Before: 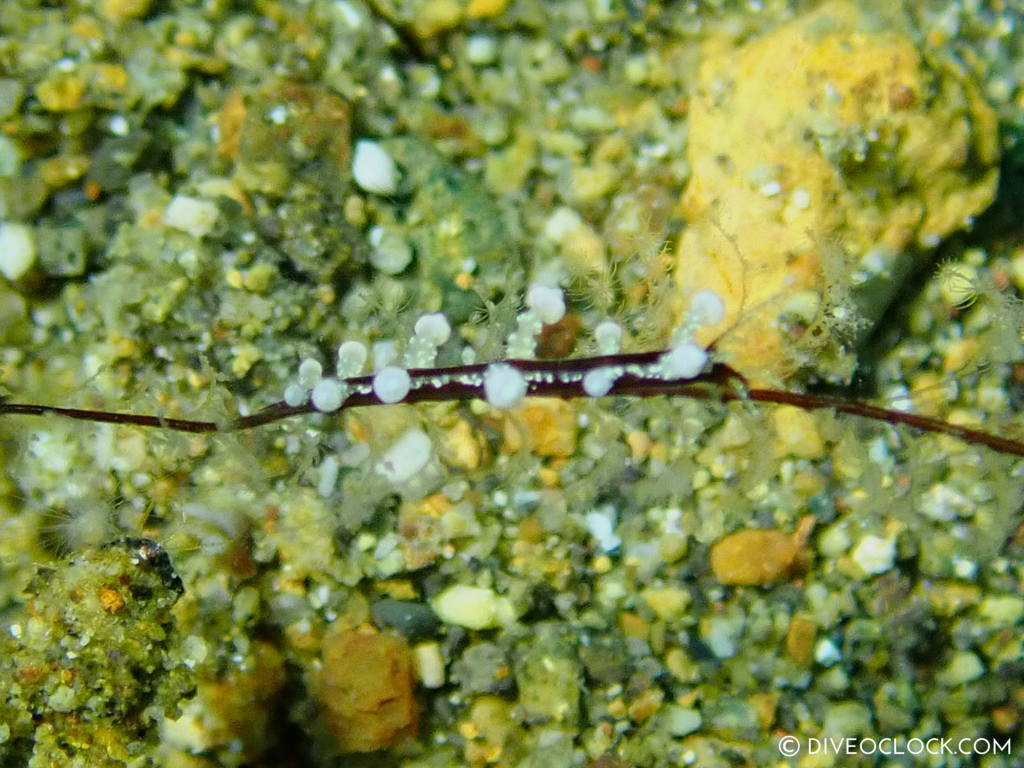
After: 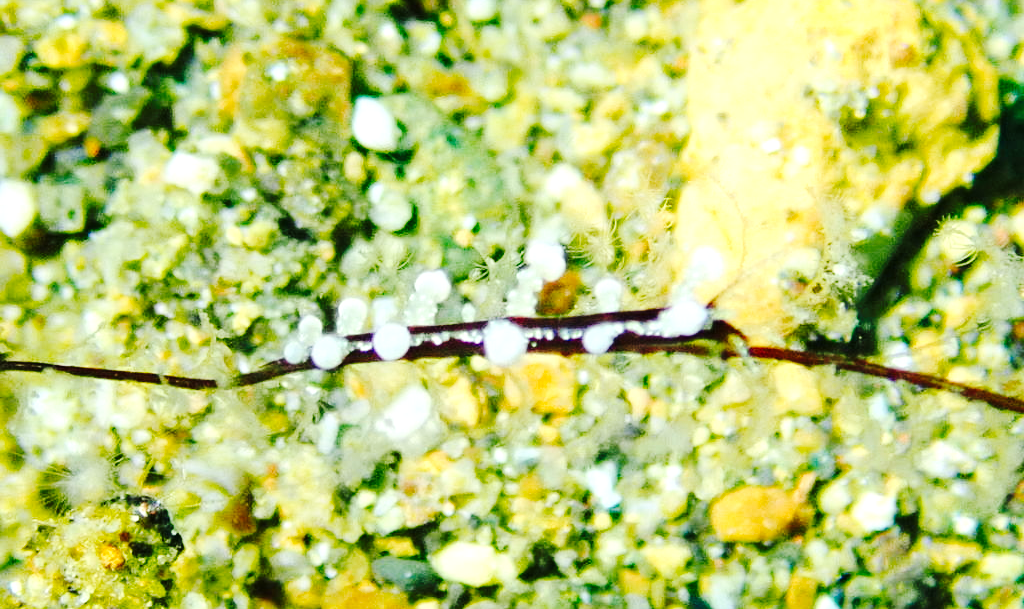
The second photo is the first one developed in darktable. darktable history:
exposure: exposure 0.766 EV, compensate highlight preservation false
crop and rotate: top 5.667%, bottom 14.937%
tone curve: curves: ch0 [(0, 0) (0.003, 0.002) (0.011, 0.008) (0.025, 0.017) (0.044, 0.027) (0.069, 0.037) (0.1, 0.052) (0.136, 0.074) (0.177, 0.11) (0.224, 0.155) (0.277, 0.237) (0.335, 0.34) (0.399, 0.467) (0.468, 0.584) (0.543, 0.683) (0.623, 0.762) (0.709, 0.827) (0.801, 0.888) (0.898, 0.947) (1, 1)], preserve colors none
